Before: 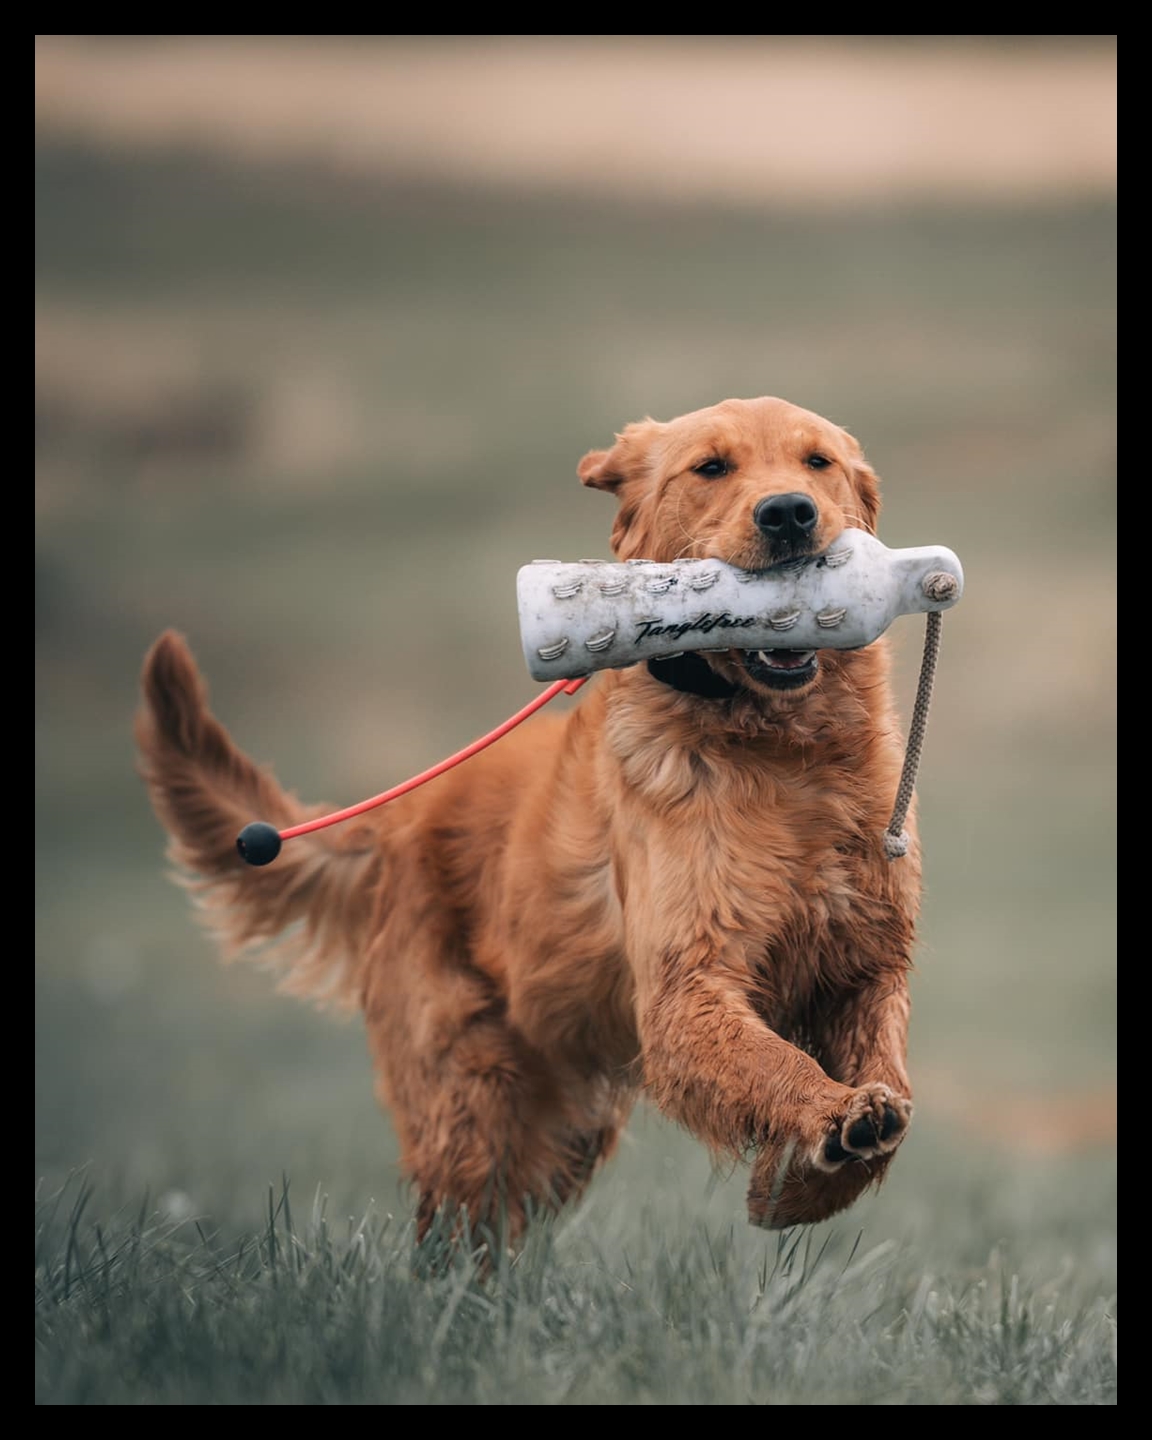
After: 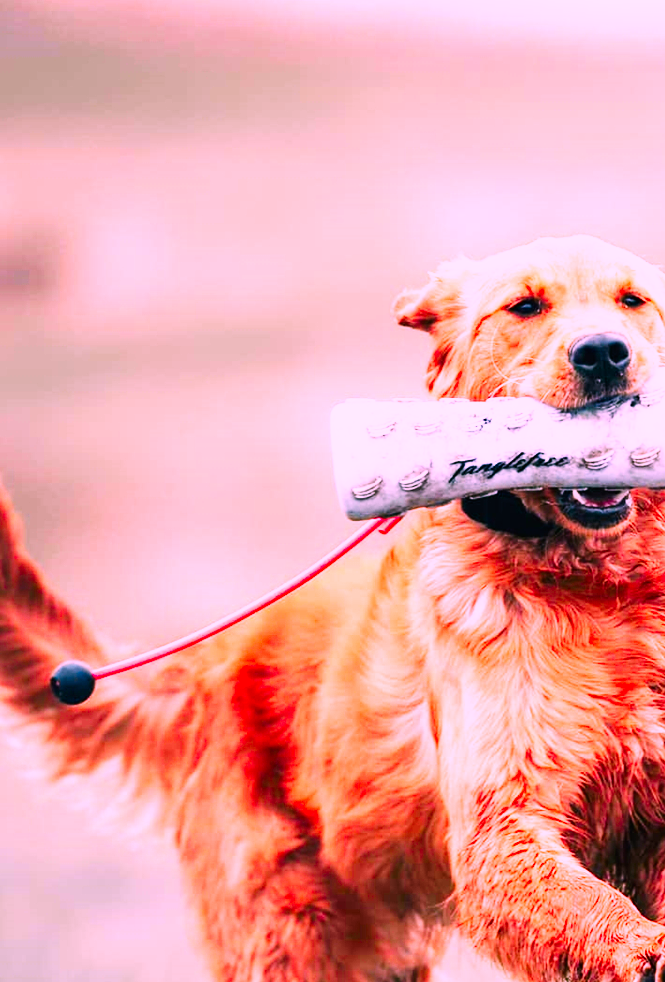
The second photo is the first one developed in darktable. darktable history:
color correction: highlights a* 19.5, highlights b* -11.53, saturation 1.69
exposure: black level correction 0.001, exposure 0.5 EV, compensate exposure bias true, compensate highlight preservation false
base curve: curves: ch0 [(0, 0) (0.007, 0.004) (0.027, 0.03) (0.046, 0.07) (0.207, 0.54) (0.442, 0.872) (0.673, 0.972) (1, 1)], preserve colors none
crop: left 16.202%, top 11.208%, right 26.045%, bottom 20.557%
